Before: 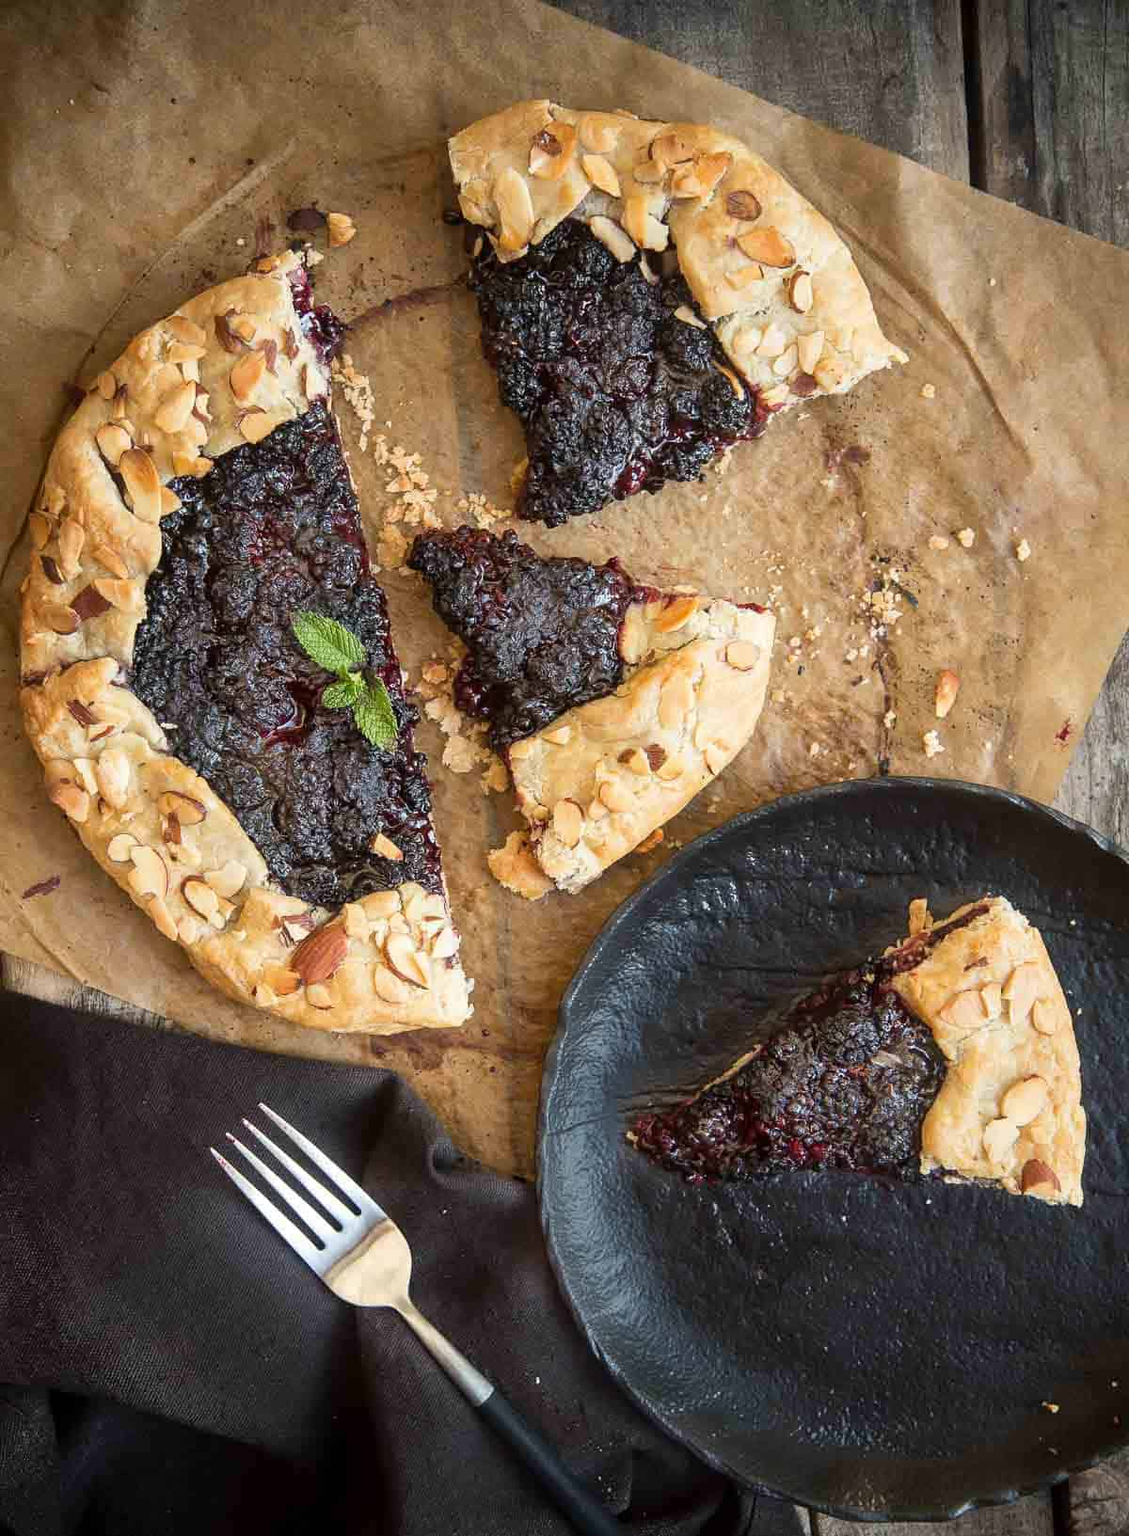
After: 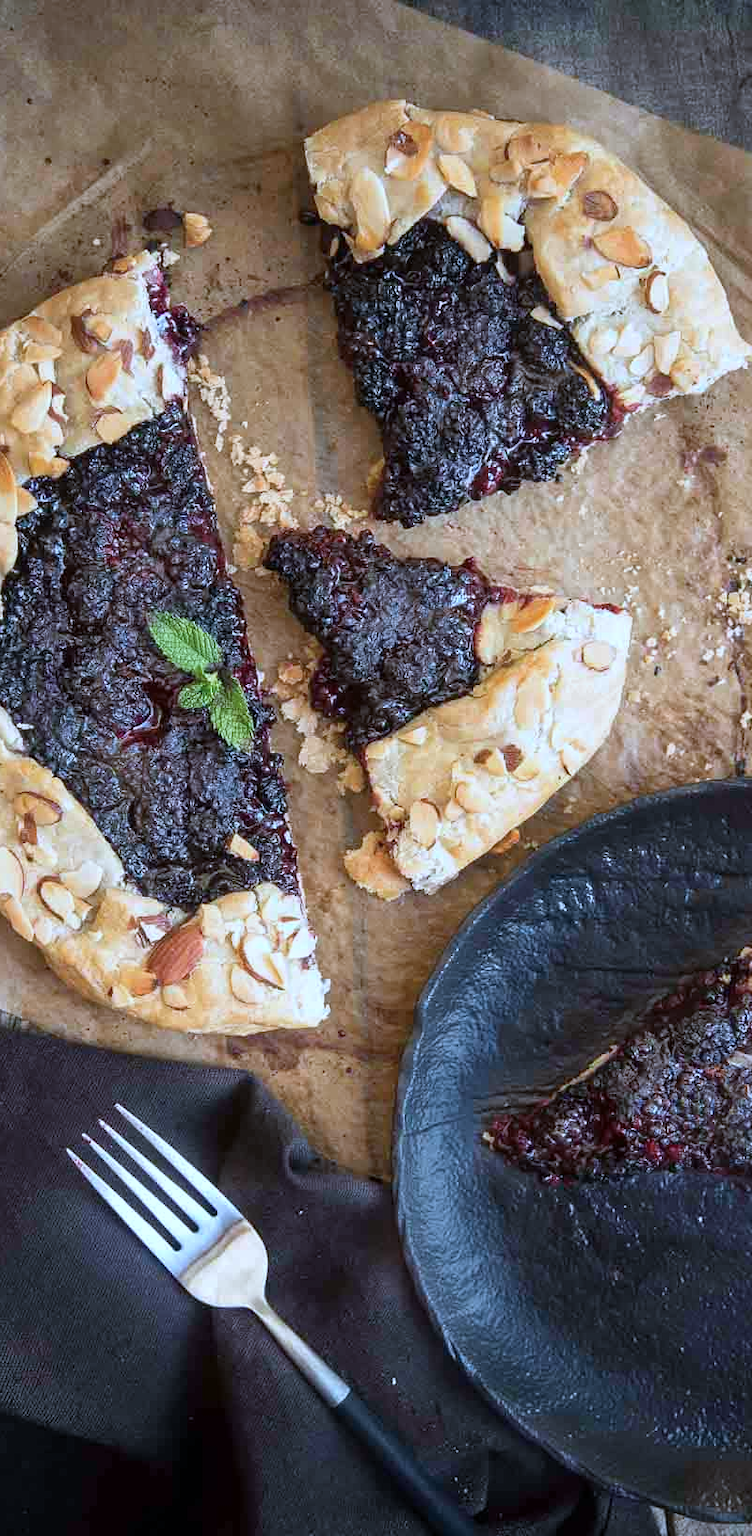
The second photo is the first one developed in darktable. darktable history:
crop and rotate: left 12.76%, right 20.527%
color calibration: illuminant custom, x 0.391, y 0.392, temperature 3848.58 K
